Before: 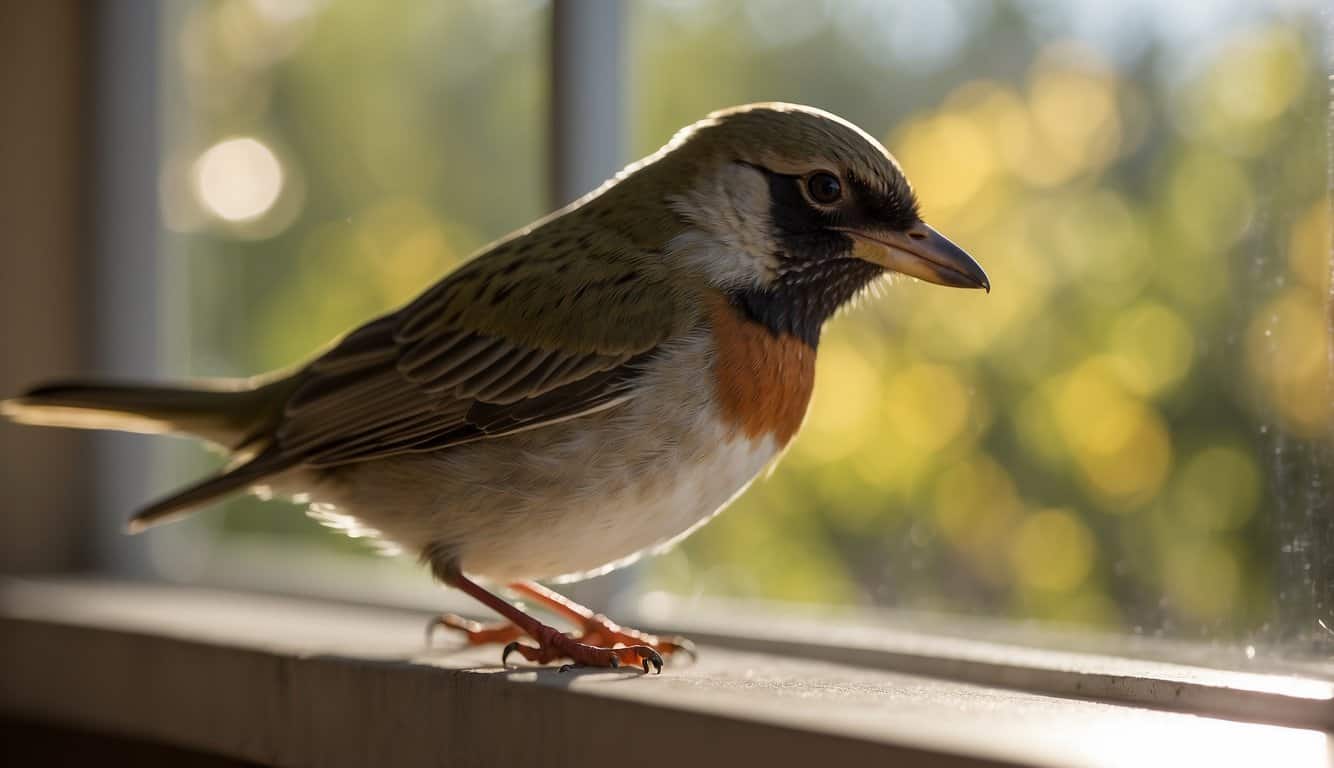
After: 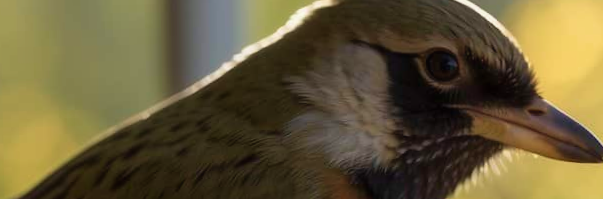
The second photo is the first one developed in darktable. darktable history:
contrast equalizer: octaves 7, y [[0.502, 0.505, 0.512, 0.529, 0.564, 0.588], [0.5 ×6], [0.502, 0.505, 0.512, 0.529, 0.564, 0.588], [0, 0.001, 0.001, 0.004, 0.008, 0.011], [0, 0.001, 0.001, 0.004, 0.008, 0.011]], mix -1
rotate and perspective: rotation -1.24°, automatic cropping off
crop: left 28.64%, top 16.832%, right 26.637%, bottom 58.055%
velvia: on, module defaults
